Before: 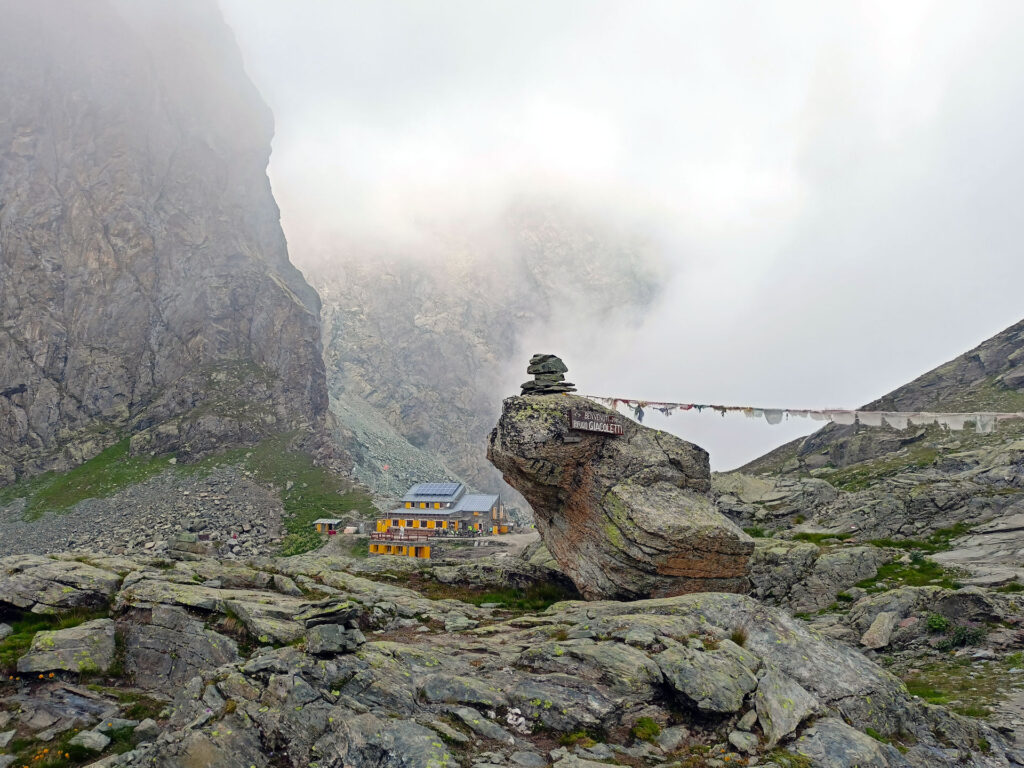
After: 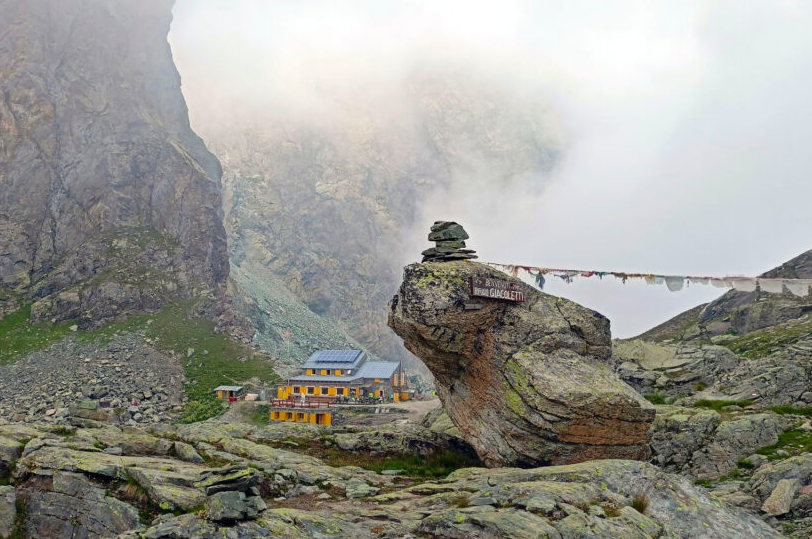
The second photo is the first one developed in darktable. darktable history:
crop: left 9.688%, top 17.399%, right 10.96%, bottom 12.331%
velvia: on, module defaults
